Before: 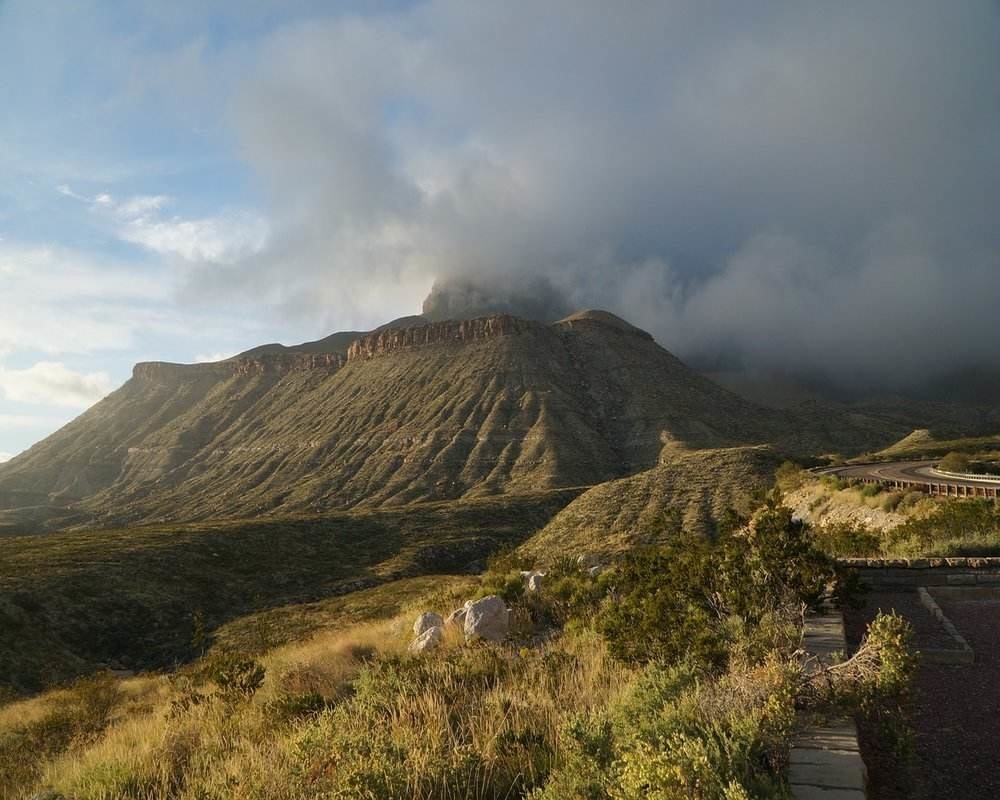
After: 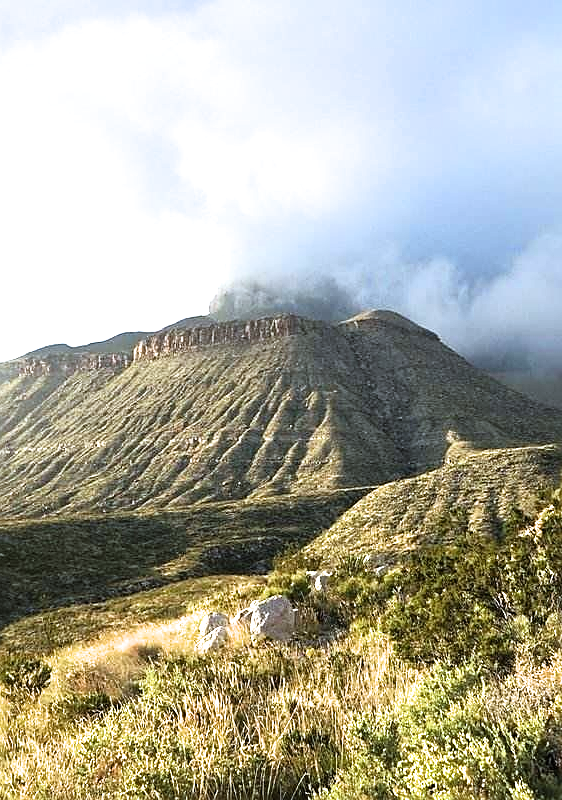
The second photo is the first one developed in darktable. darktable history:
white balance: red 0.924, blue 1.095
exposure: black level correction 0, exposure 1.45 EV, compensate exposure bias true, compensate highlight preservation false
filmic rgb: white relative exposure 2.45 EV, hardness 6.33
sharpen: on, module defaults
crop: left 21.496%, right 22.254%
